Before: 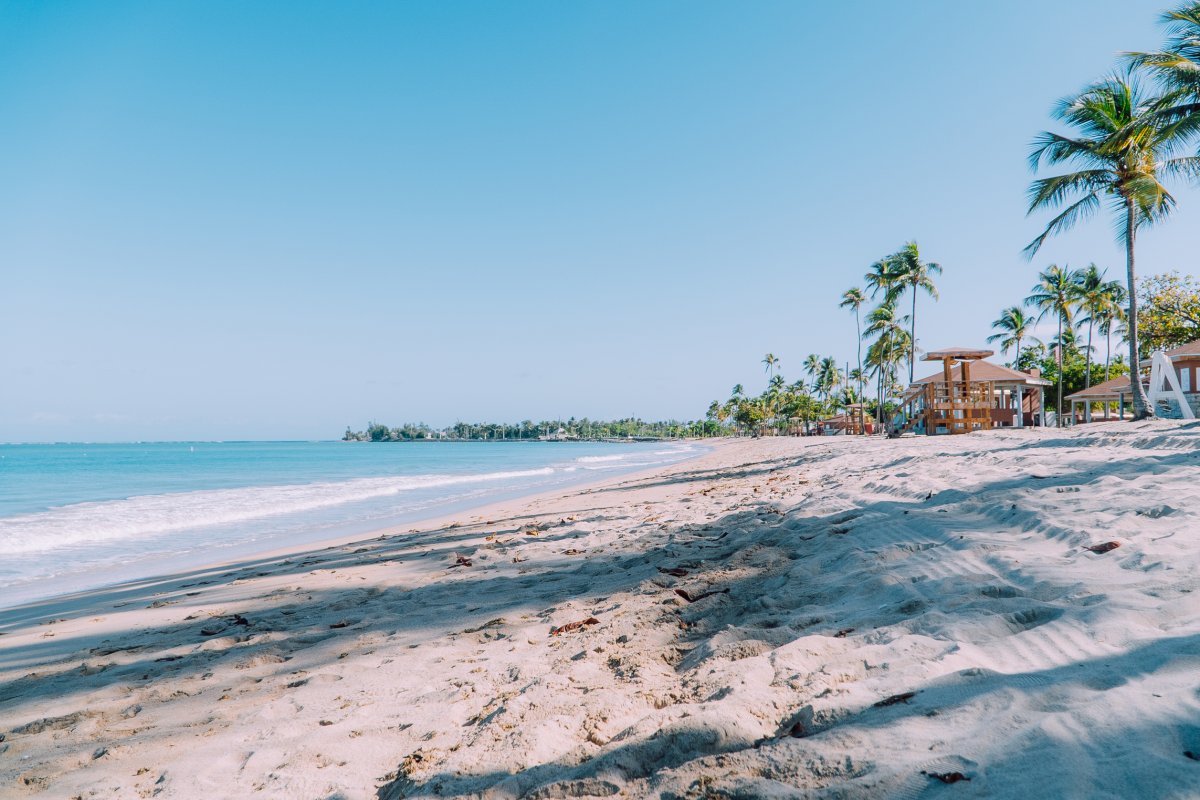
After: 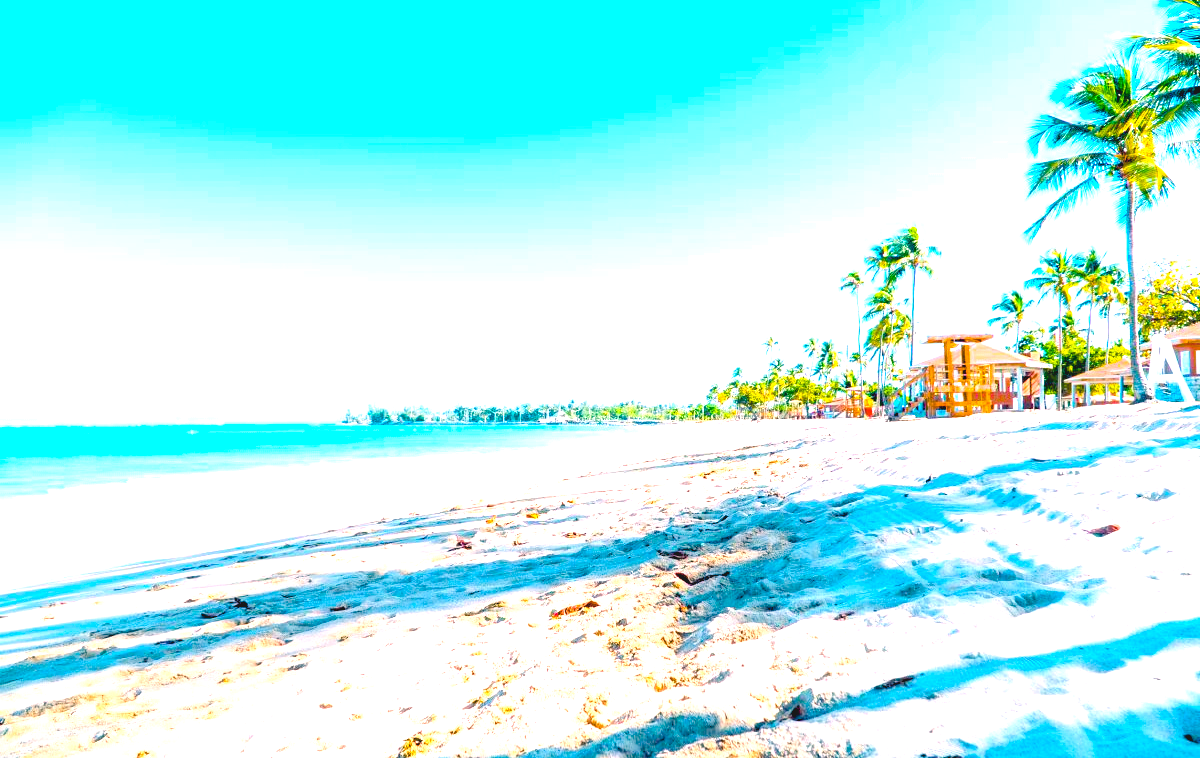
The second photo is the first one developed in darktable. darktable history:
crop and rotate: top 2.142%, bottom 3.04%
exposure: black level correction 0.006, exposure 2.078 EV, compensate highlight preservation false
color balance rgb: power › chroma 0.507%, power › hue 215.31°, highlights gain › chroma 1.706%, highlights gain › hue 57.38°, perceptual saturation grading › global saturation 64.268%, perceptual saturation grading › highlights 59.256%, perceptual saturation grading › mid-tones 49.97%, perceptual saturation grading › shadows 50.185%, global vibrance 14.209%
contrast brightness saturation: contrast -0.13, brightness 0.052, saturation -0.128
